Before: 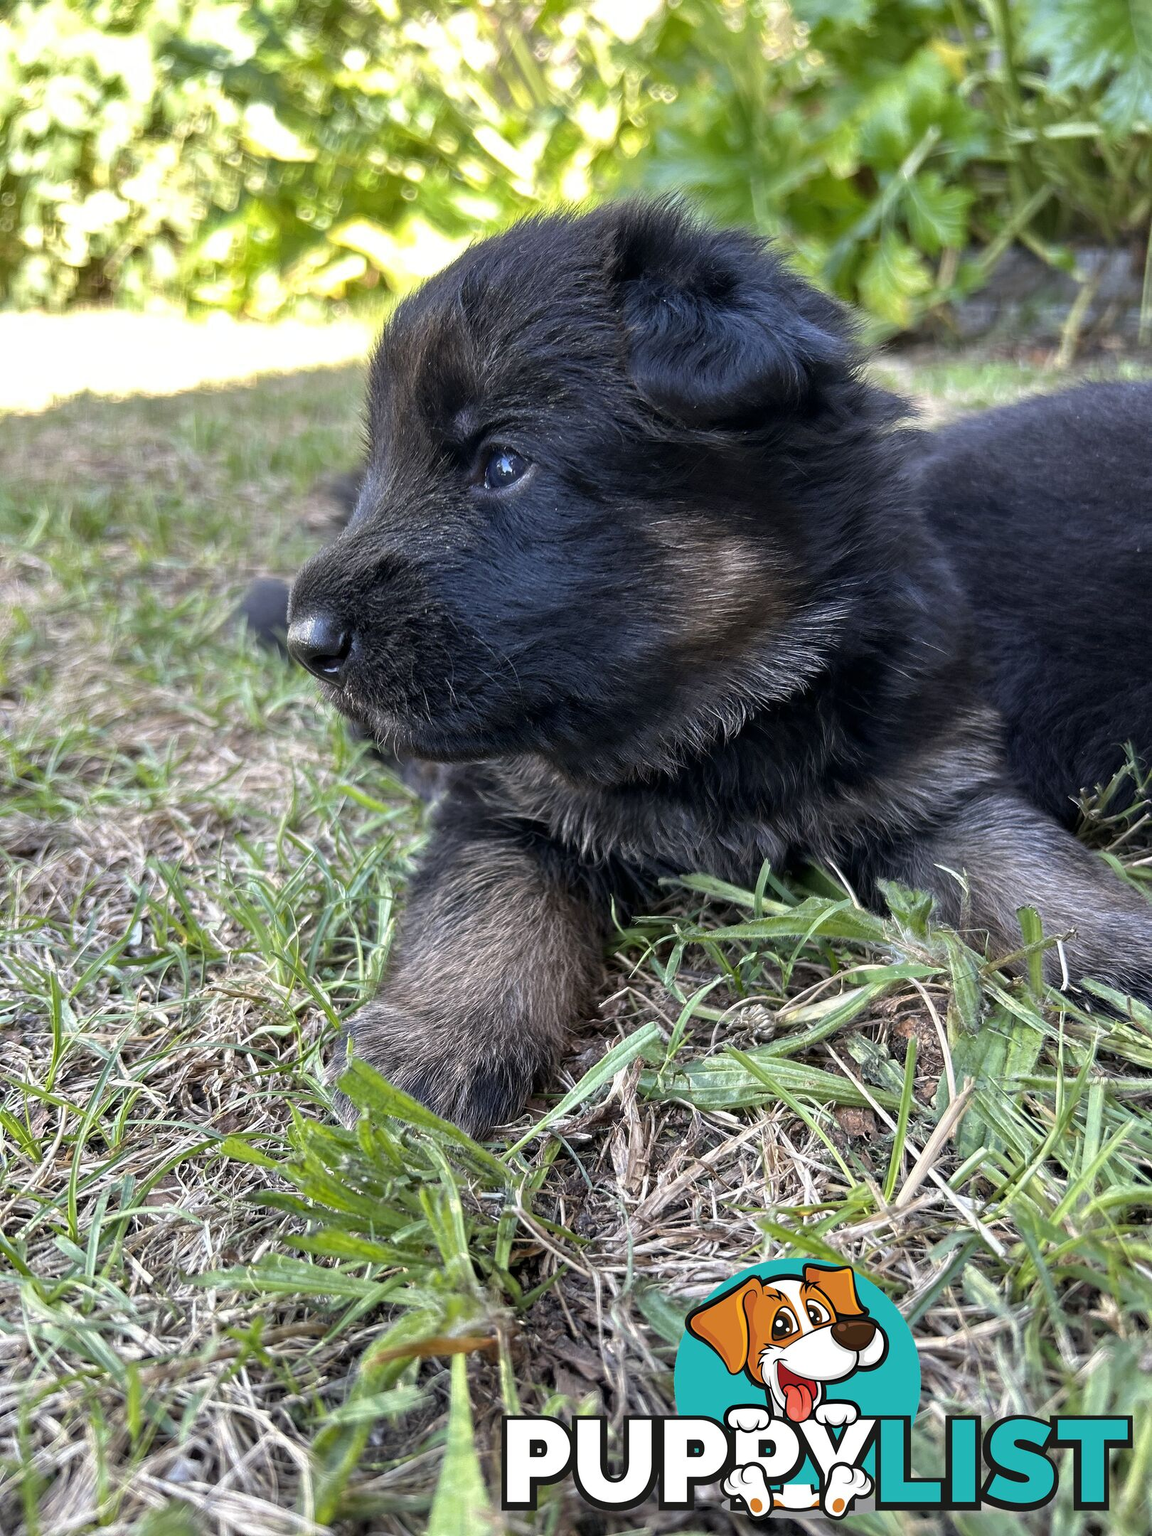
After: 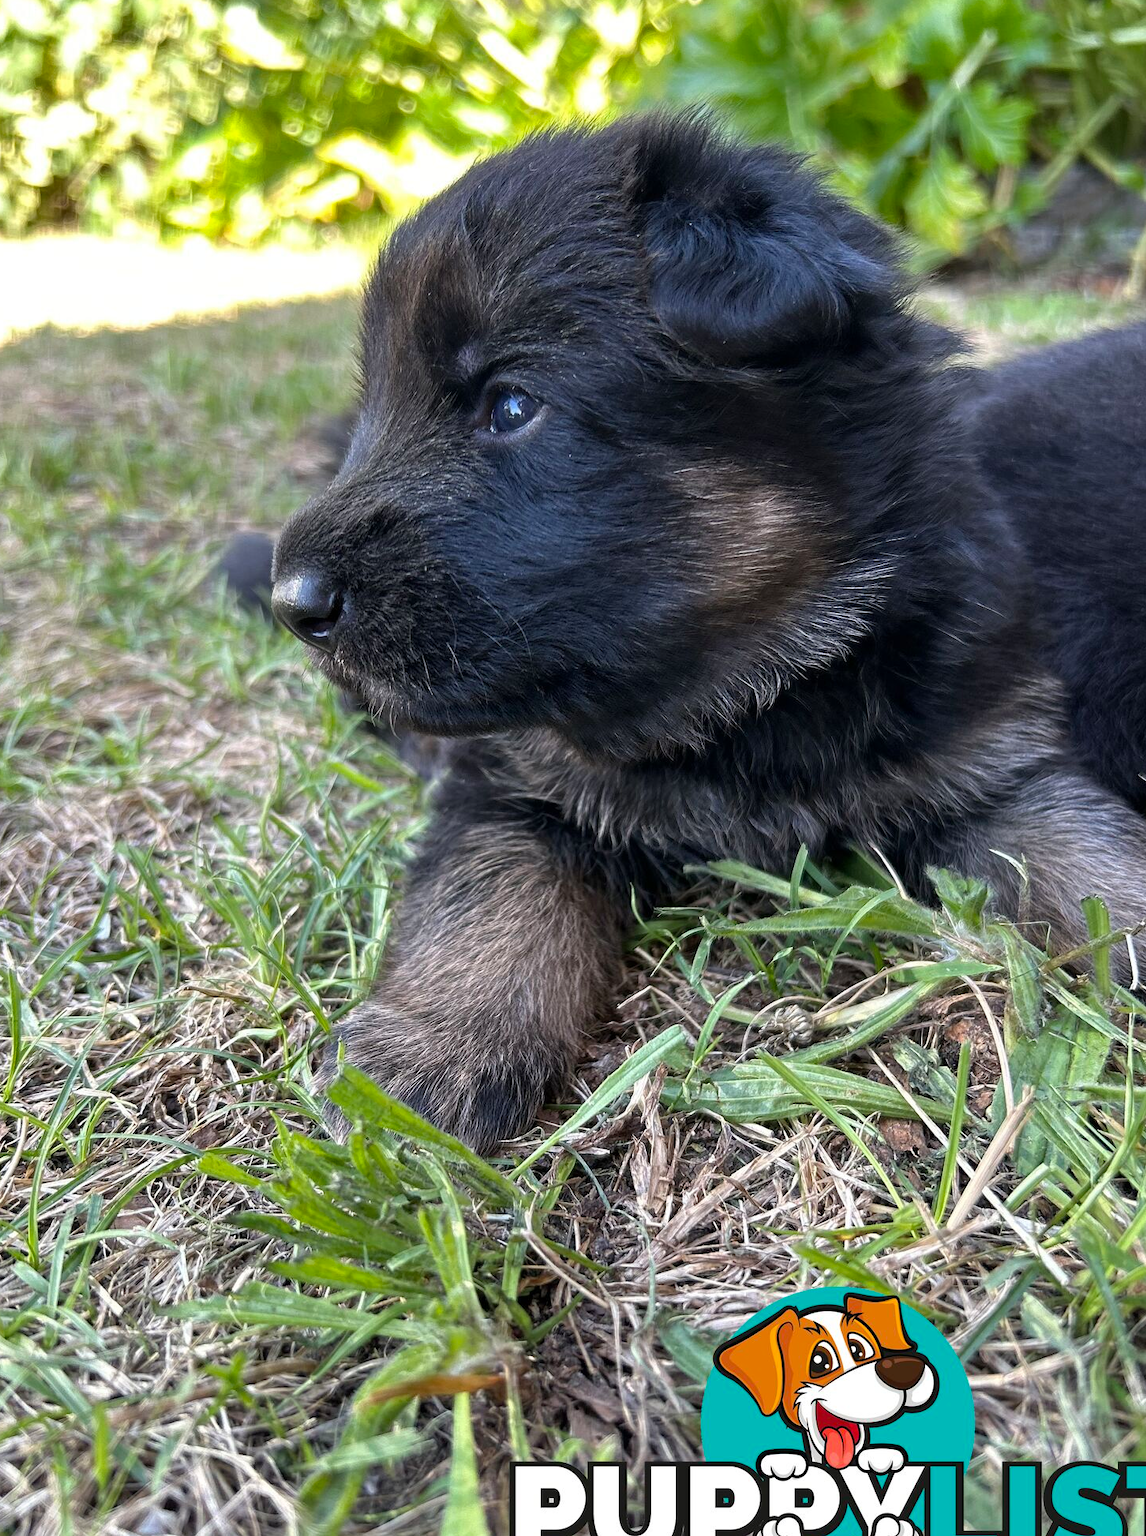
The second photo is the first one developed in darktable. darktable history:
crop: left 3.705%, top 6.46%, right 6.517%, bottom 3.254%
